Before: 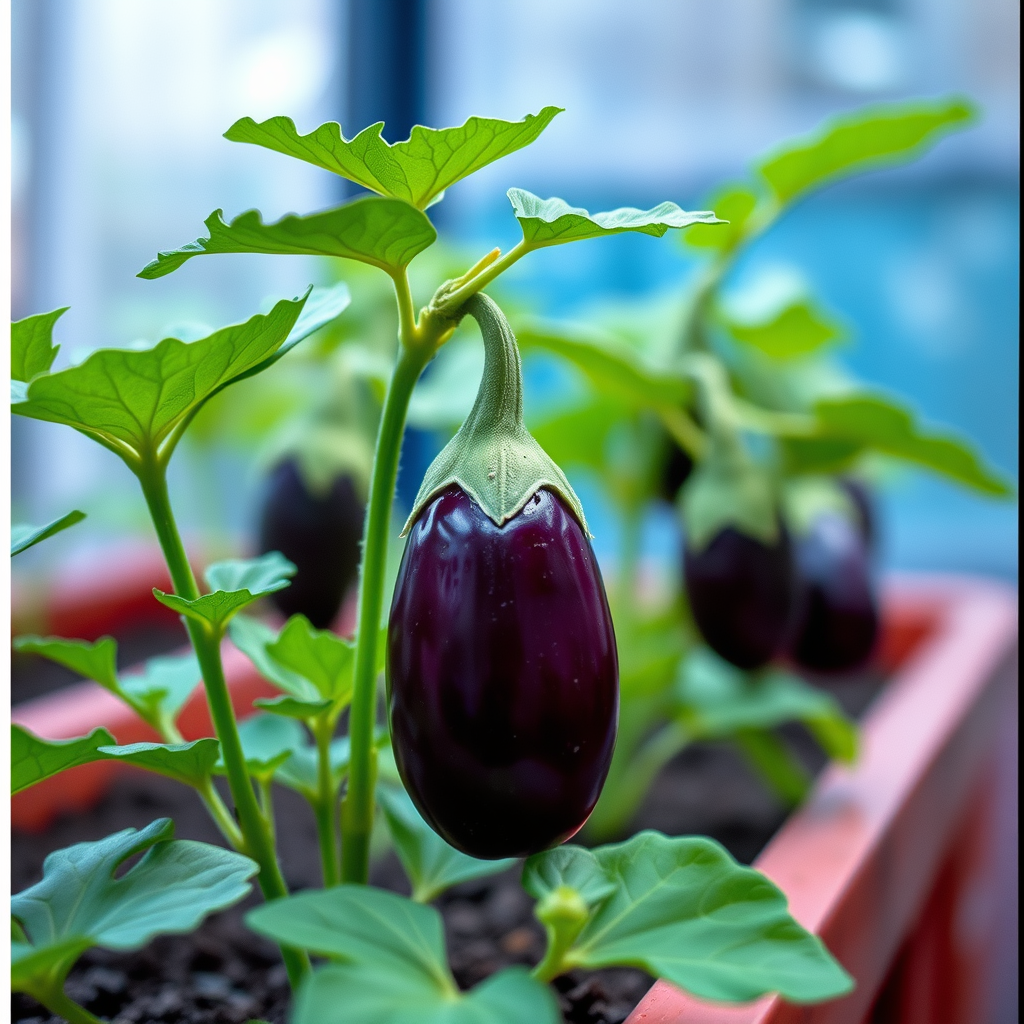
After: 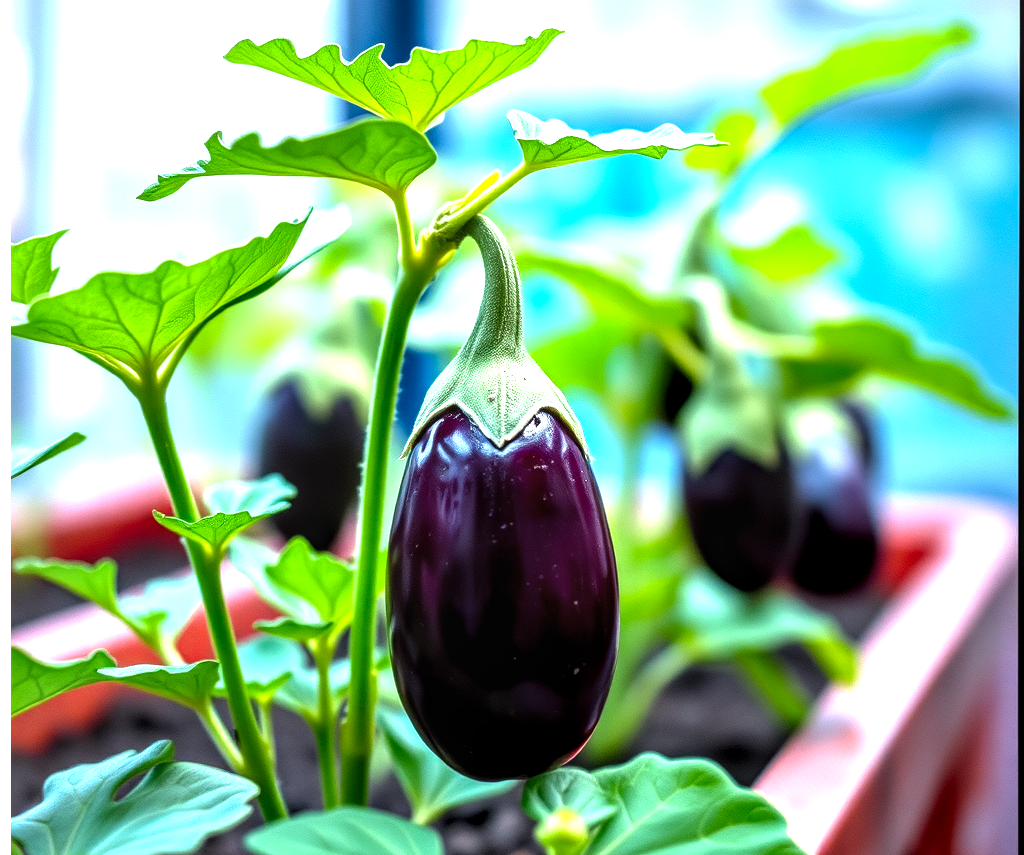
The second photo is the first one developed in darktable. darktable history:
crop: top 7.625%, bottom 8.027%
local contrast: highlights 40%, shadows 60%, detail 136%, midtone range 0.514
levels: levels [0.012, 0.367, 0.697]
